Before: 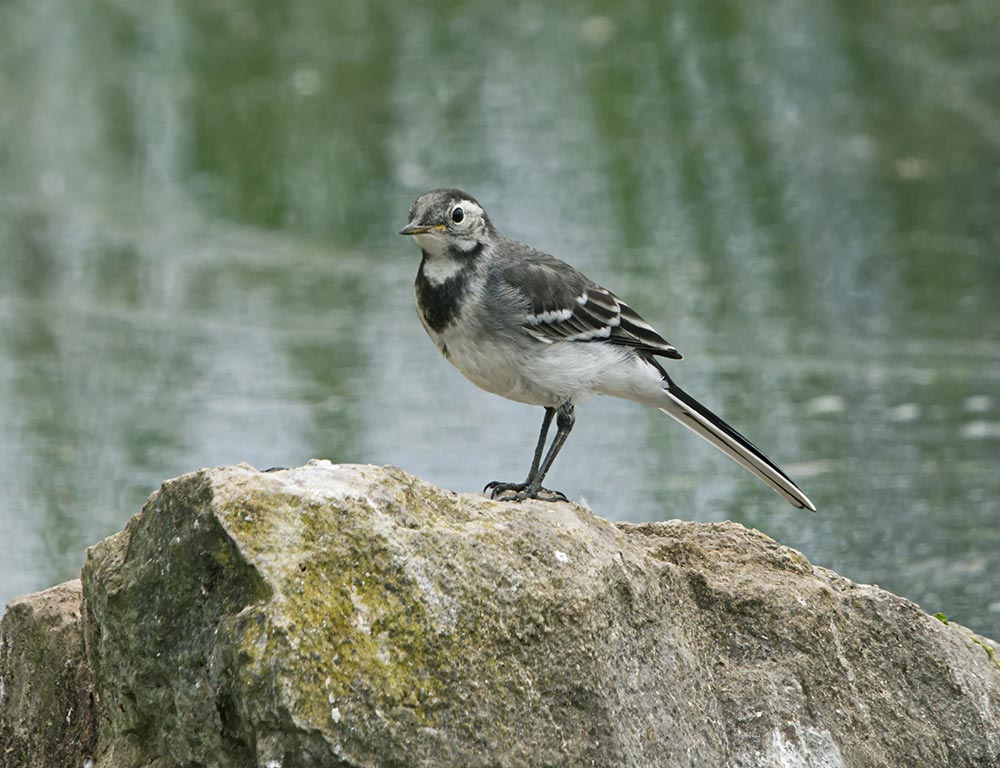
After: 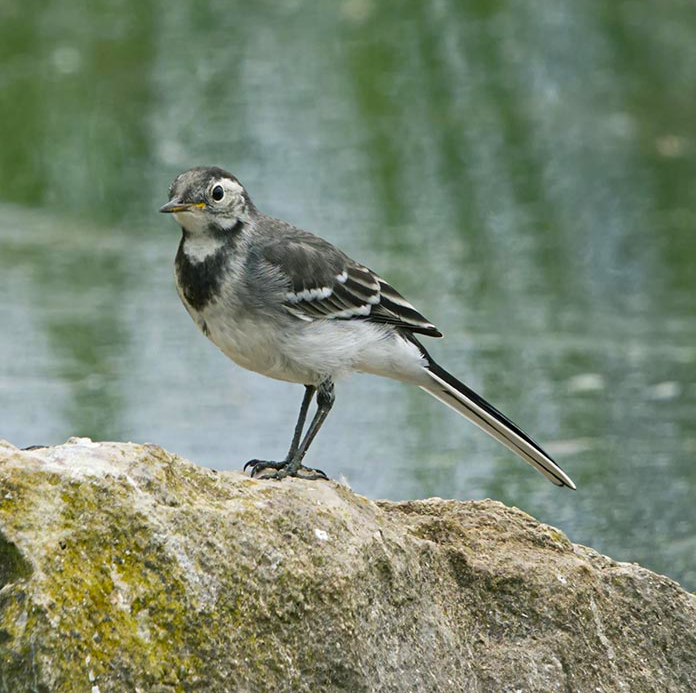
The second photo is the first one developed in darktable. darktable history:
color balance rgb: power › hue 72.58°, perceptual saturation grading › global saturation 29.681%
crop and rotate: left 24.031%, top 2.961%, right 6.334%, bottom 6.675%
